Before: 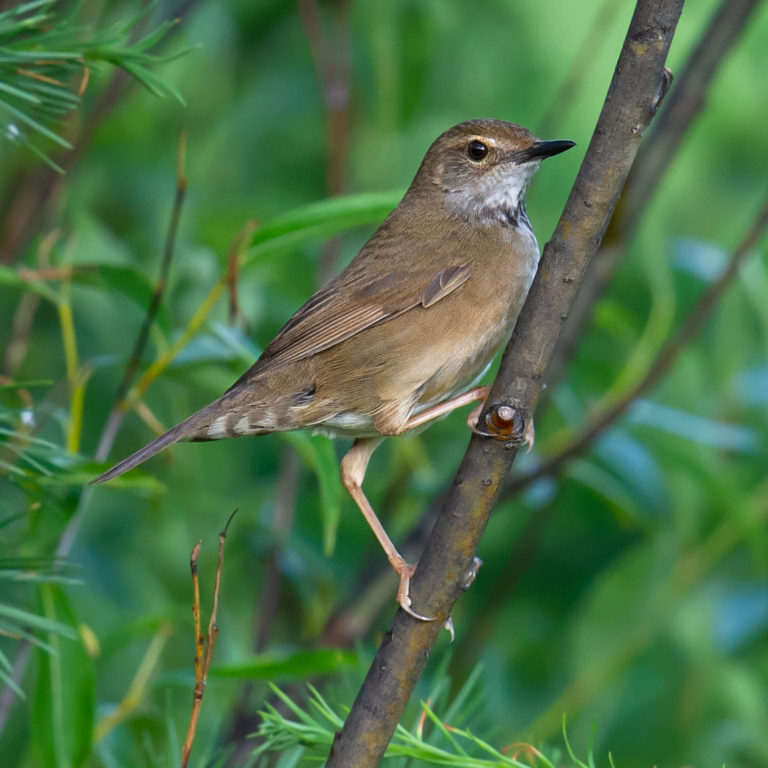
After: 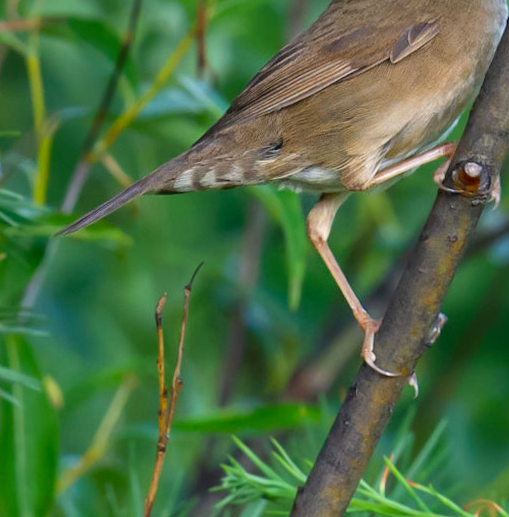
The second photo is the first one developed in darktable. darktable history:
crop and rotate: angle -0.696°, left 3.756%, top 31.767%, right 29.053%
contrast brightness saturation: contrast 0.042, saturation 0.066
